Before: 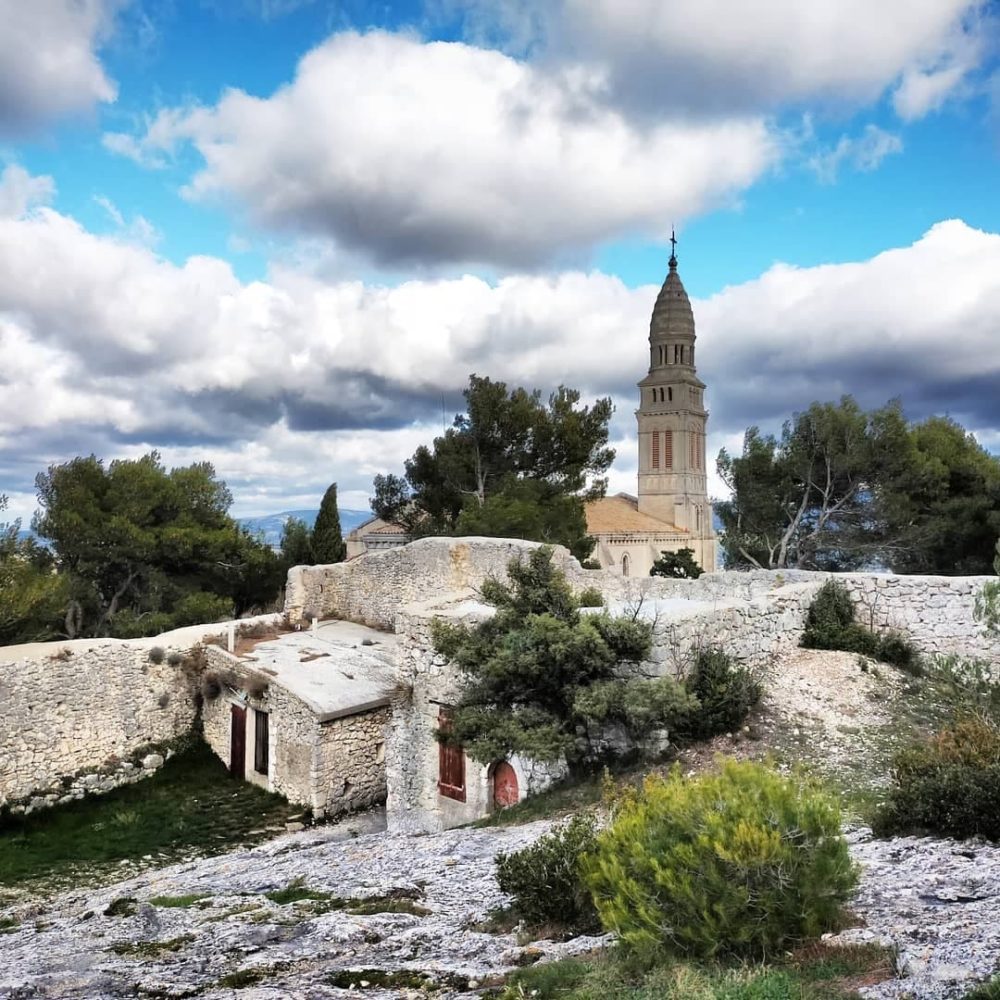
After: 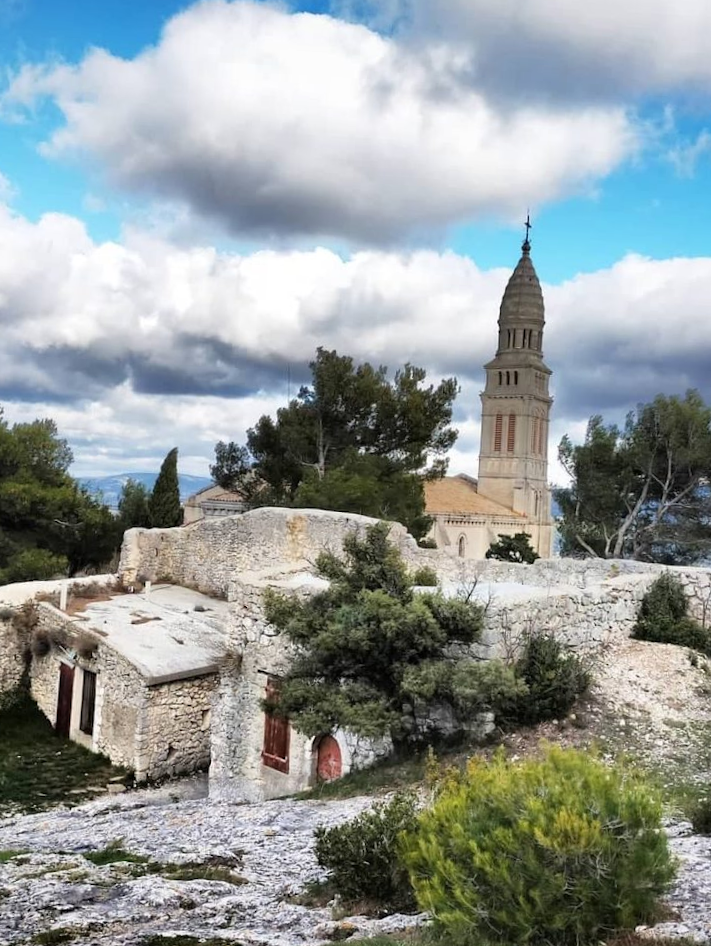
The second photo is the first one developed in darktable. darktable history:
crop and rotate: angle -3.3°, left 14.115%, top 0.039%, right 10.726%, bottom 0.035%
